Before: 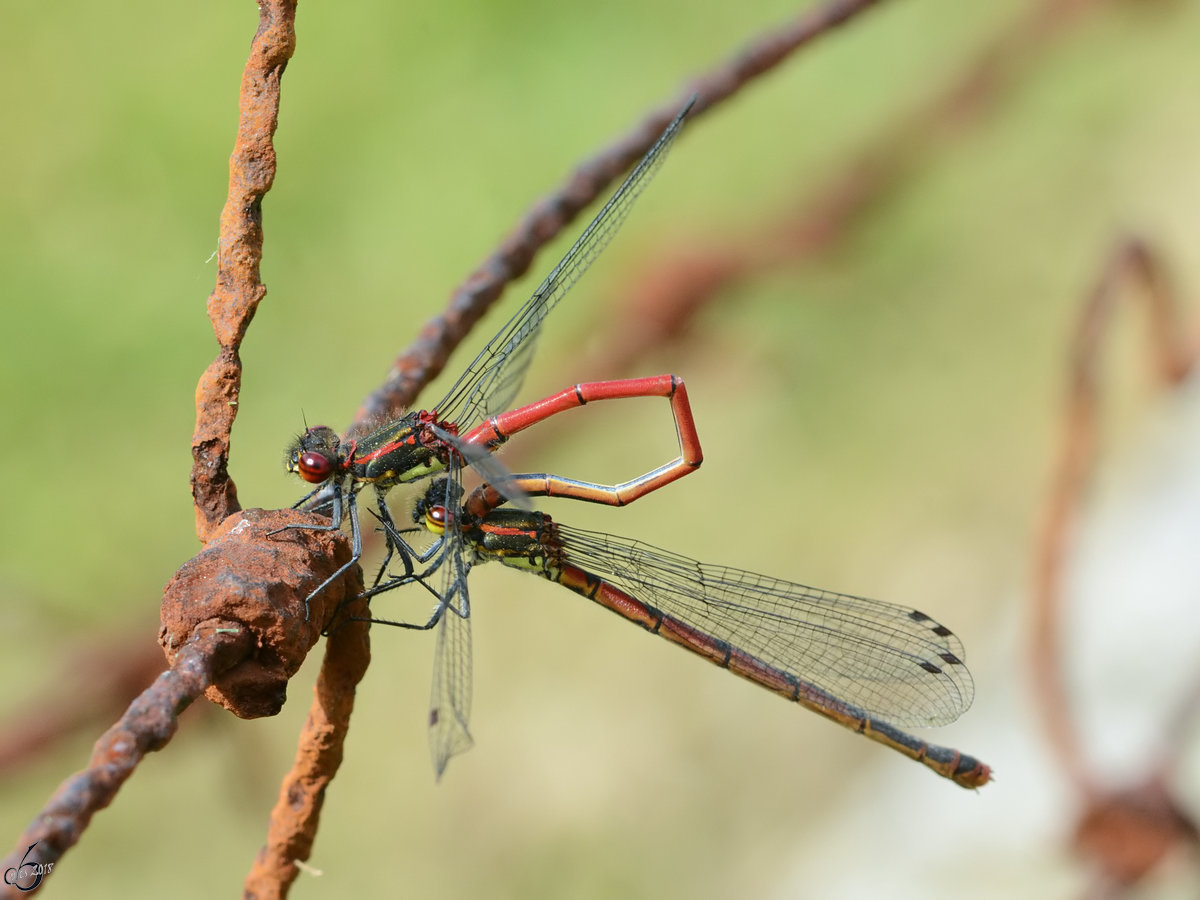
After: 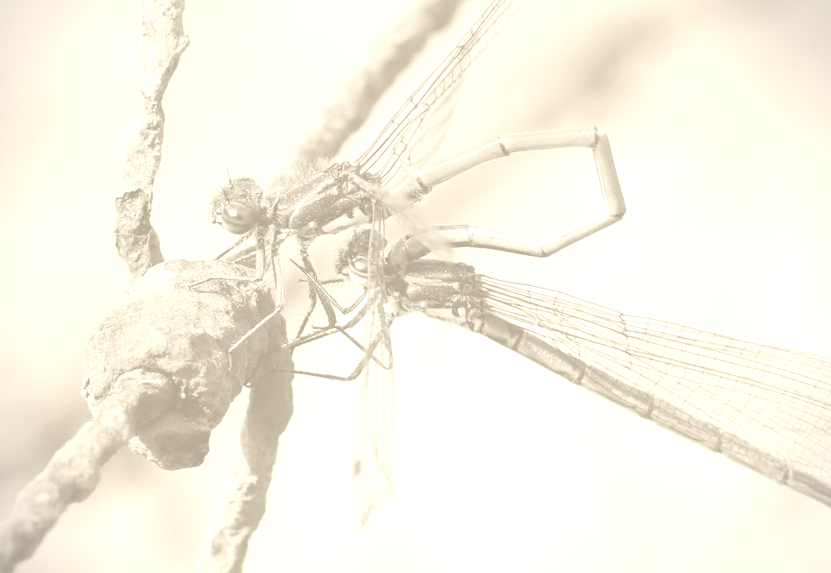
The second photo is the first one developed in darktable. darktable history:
vignetting: fall-off start 91.19%
colorize: hue 36°, saturation 71%, lightness 80.79%
crop: left 6.488%, top 27.668%, right 24.183%, bottom 8.656%
